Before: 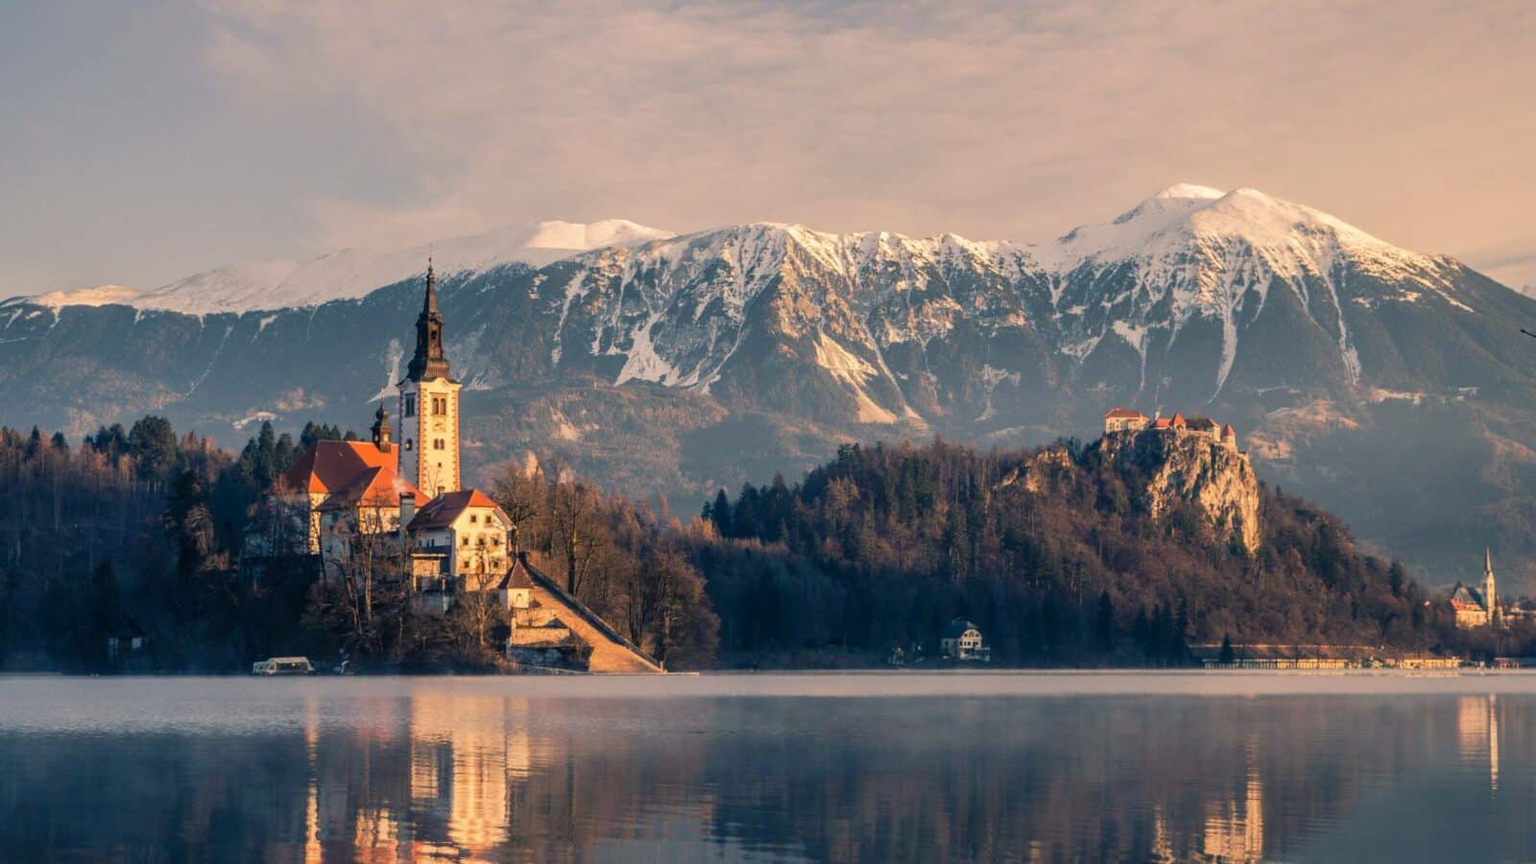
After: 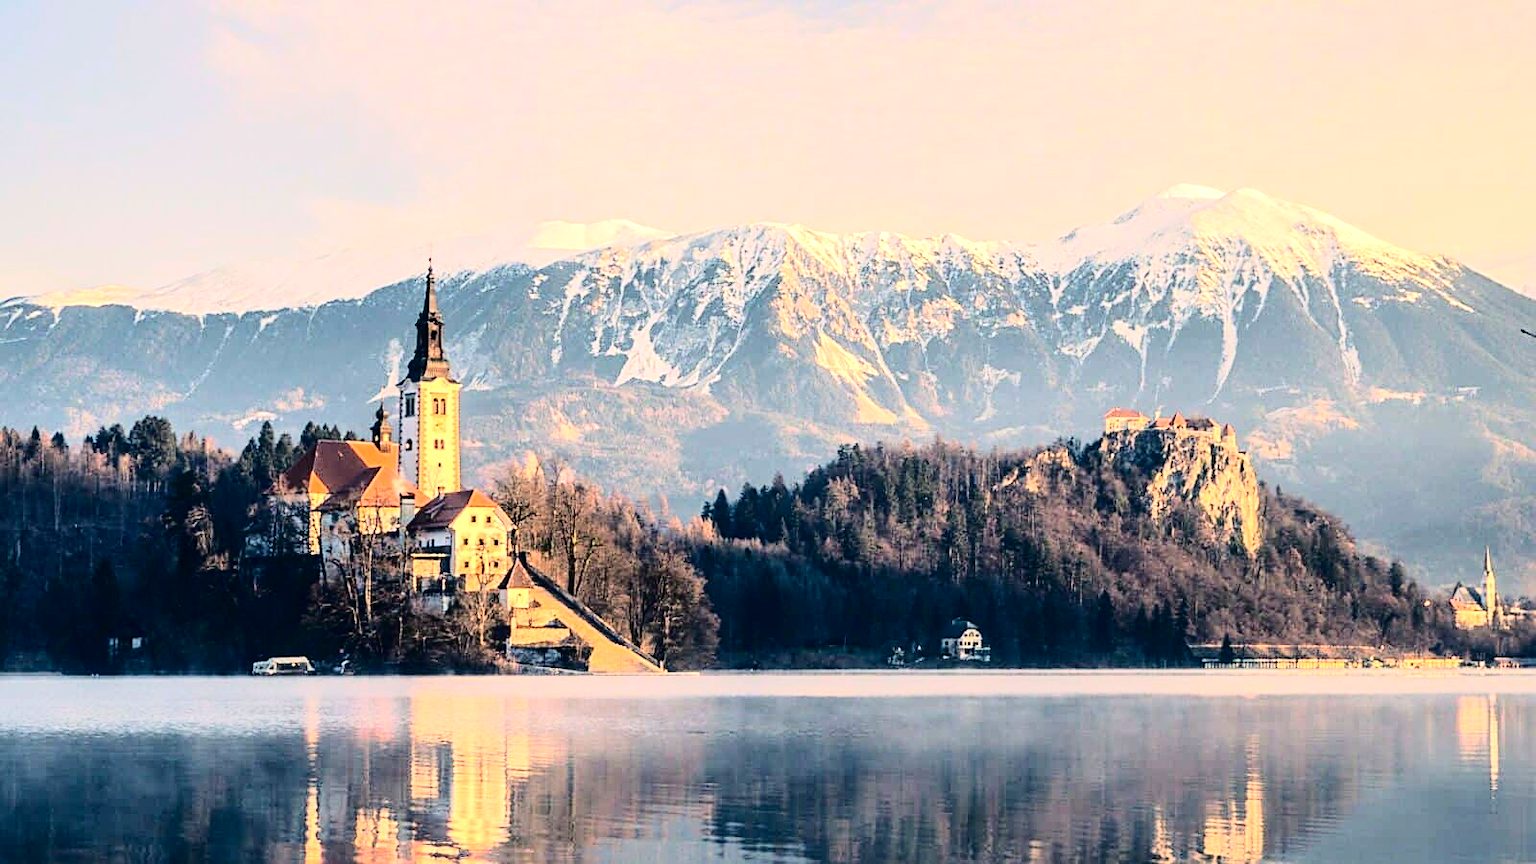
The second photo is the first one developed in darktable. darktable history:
levels: levels [0, 0.51, 1]
tone curve: curves: ch0 [(0, 0) (0.003, 0.001) (0.011, 0.004) (0.025, 0.008) (0.044, 0.015) (0.069, 0.022) (0.1, 0.031) (0.136, 0.052) (0.177, 0.101) (0.224, 0.181) (0.277, 0.289) (0.335, 0.418) (0.399, 0.541) (0.468, 0.65) (0.543, 0.739) (0.623, 0.817) (0.709, 0.882) (0.801, 0.919) (0.898, 0.958) (1, 1)], color space Lab, independent channels, preserve colors none
contrast brightness saturation: contrast 0.04, saturation 0.16
sharpen: on, module defaults
exposure: black level correction 0, exposure 0.7 EV, compensate exposure bias true, compensate highlight preservation false
